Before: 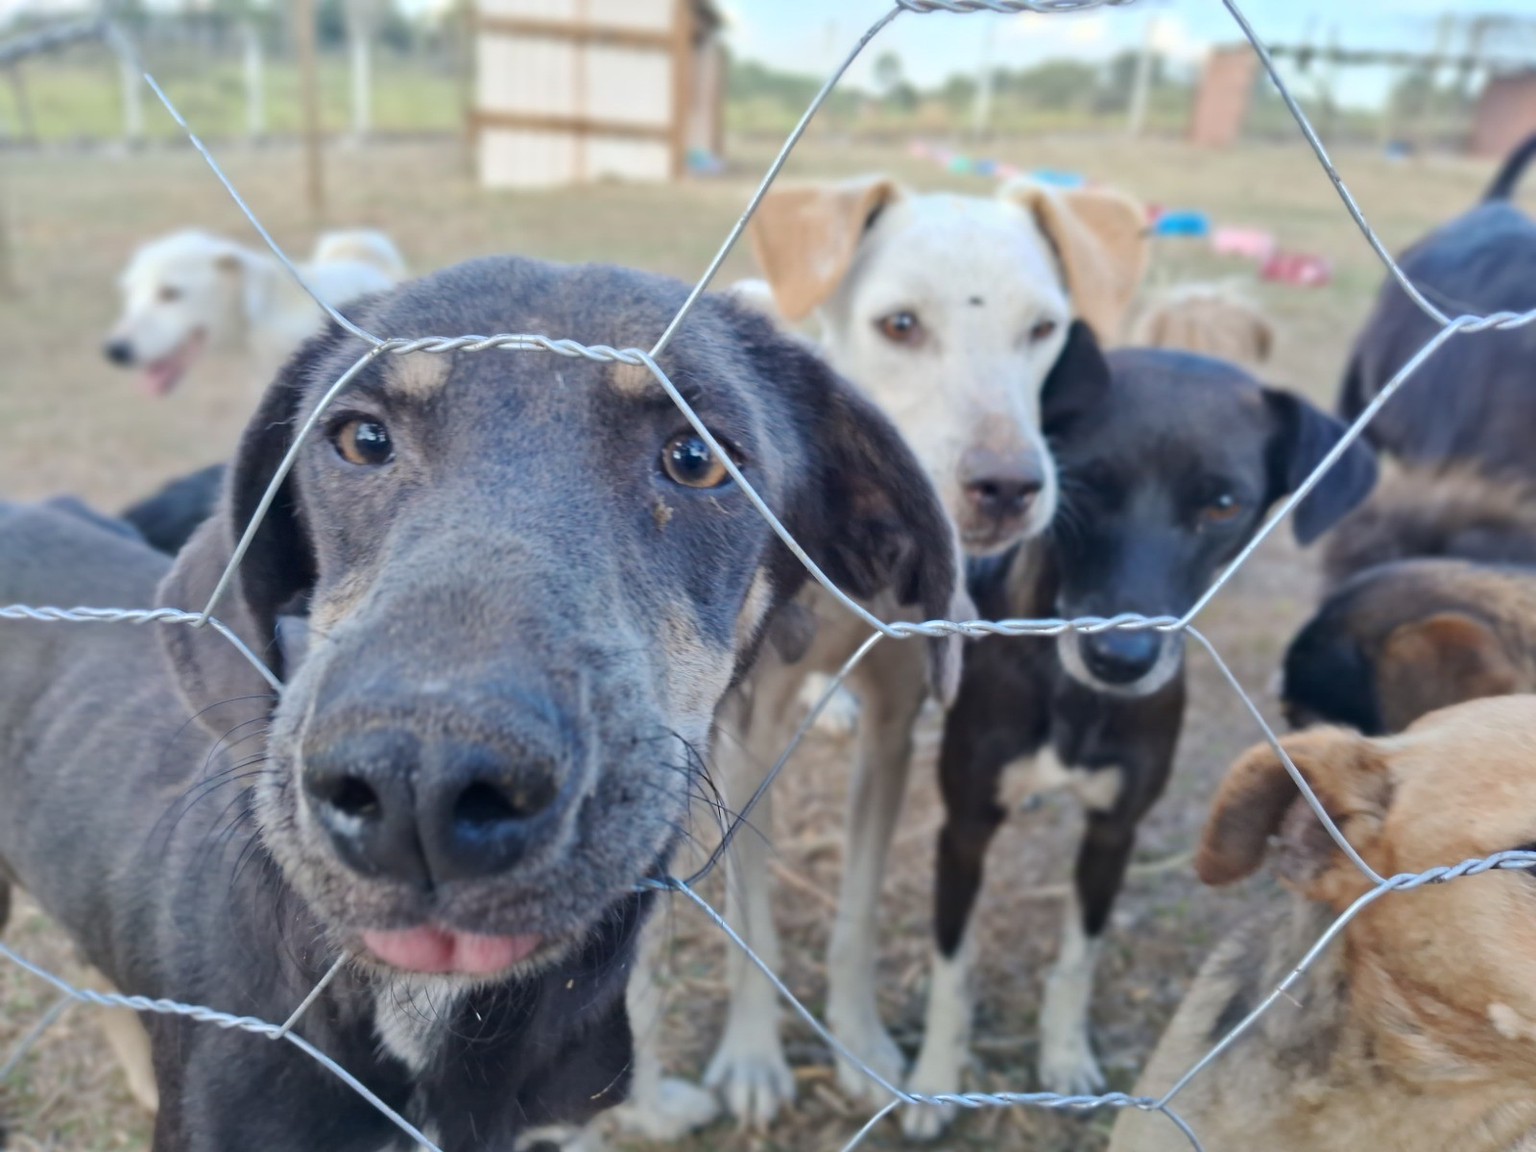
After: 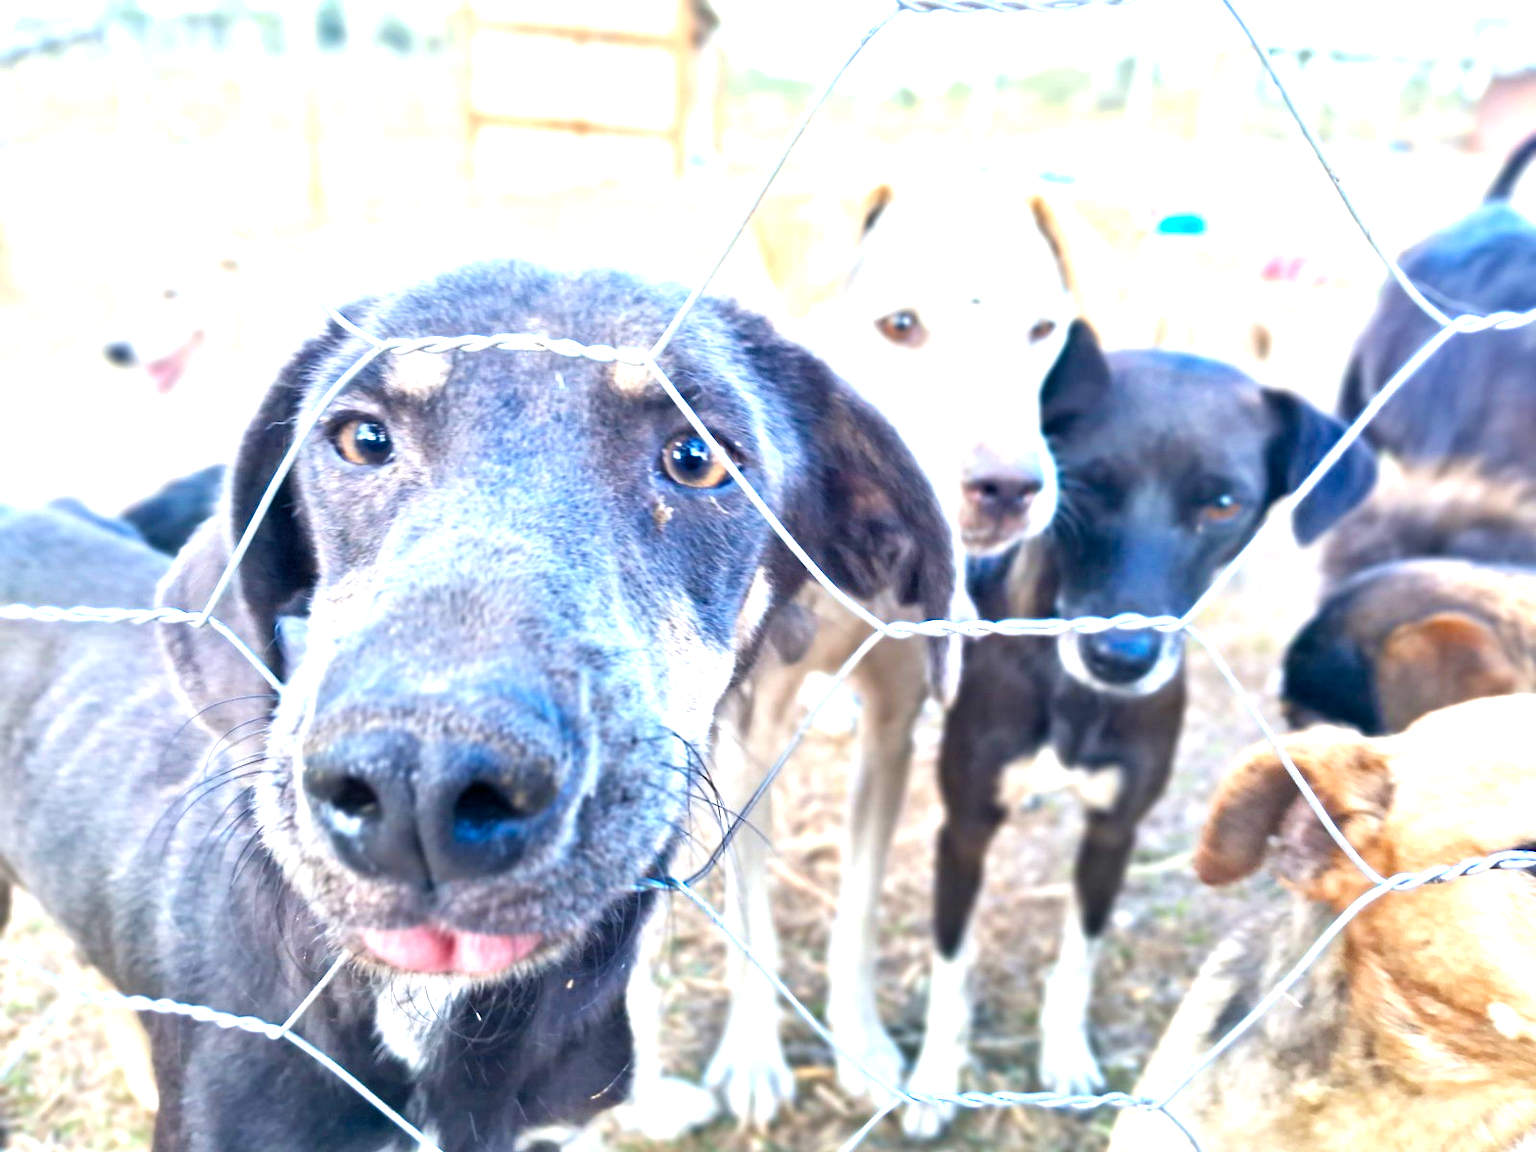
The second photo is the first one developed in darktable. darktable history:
color balance rgb: linear chroma grading › shadows 16%, perceptual saturation grading › global saturation 8%, perceptual saturation grading › shadows 4%, perceptual brilliance grading › global brilliance 2%, perceptual brilliance grading › highlights 8%, perceptual brilliance grading › shadows -4%, global vibrance 16%, saturation formula JzAzBz (2021)
tone equalizer: -8 EV 1 EV, -7 EV 1 EV, -6 EV 1 EV, -5 EV 1 EV, -4 EV 1 EV, -3 EV 0.75 EV, -2 EV 0.5 EV, -1 EV 0.25 EV
levels: levels [0.012, 0.367, 0.697]
